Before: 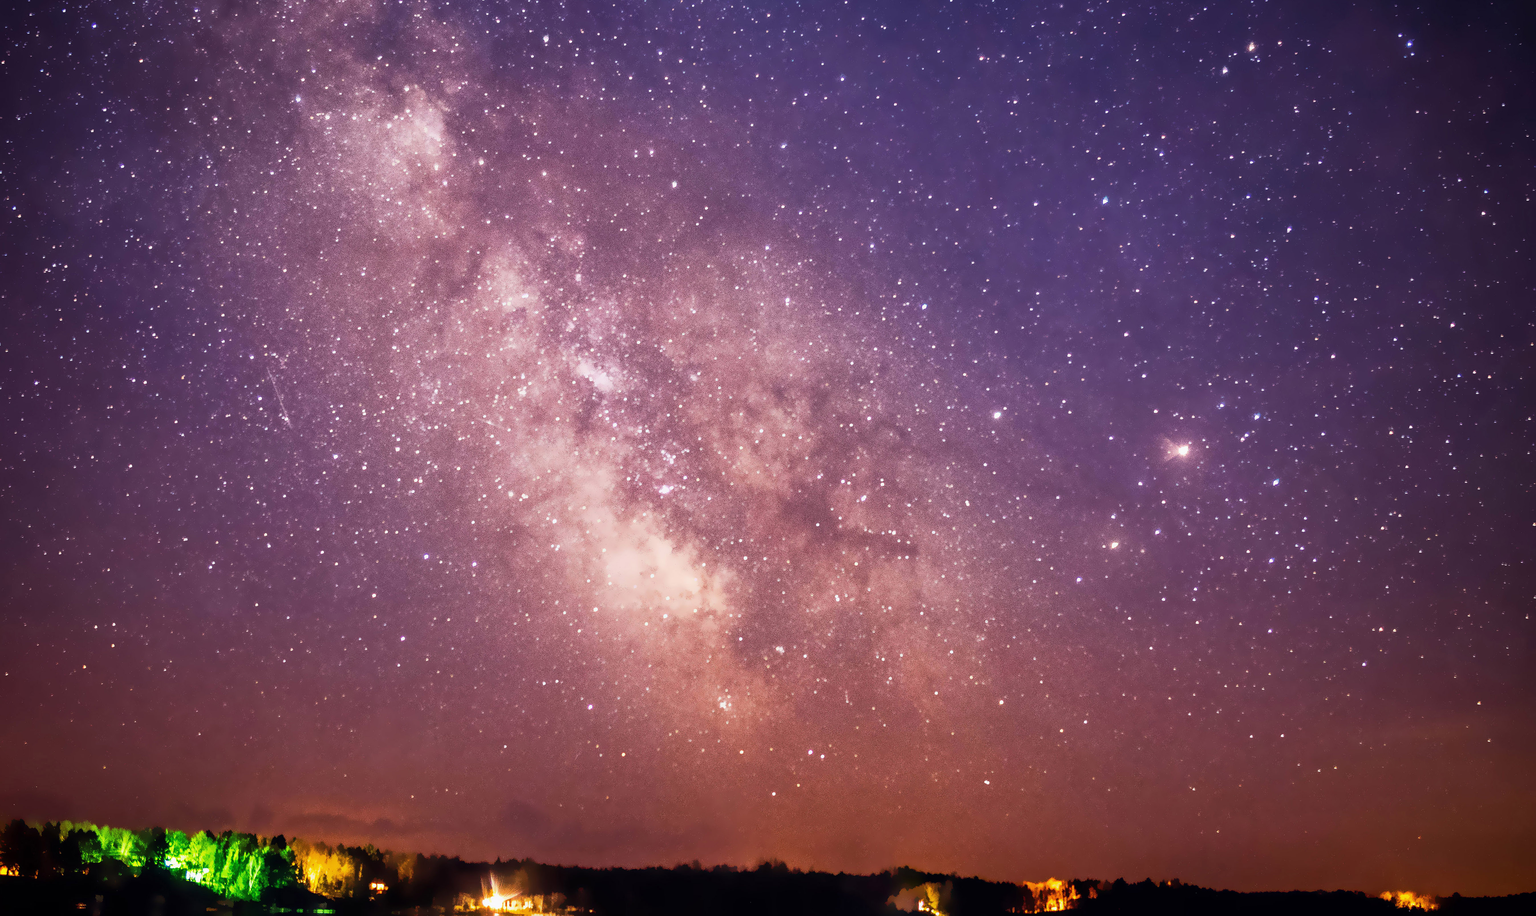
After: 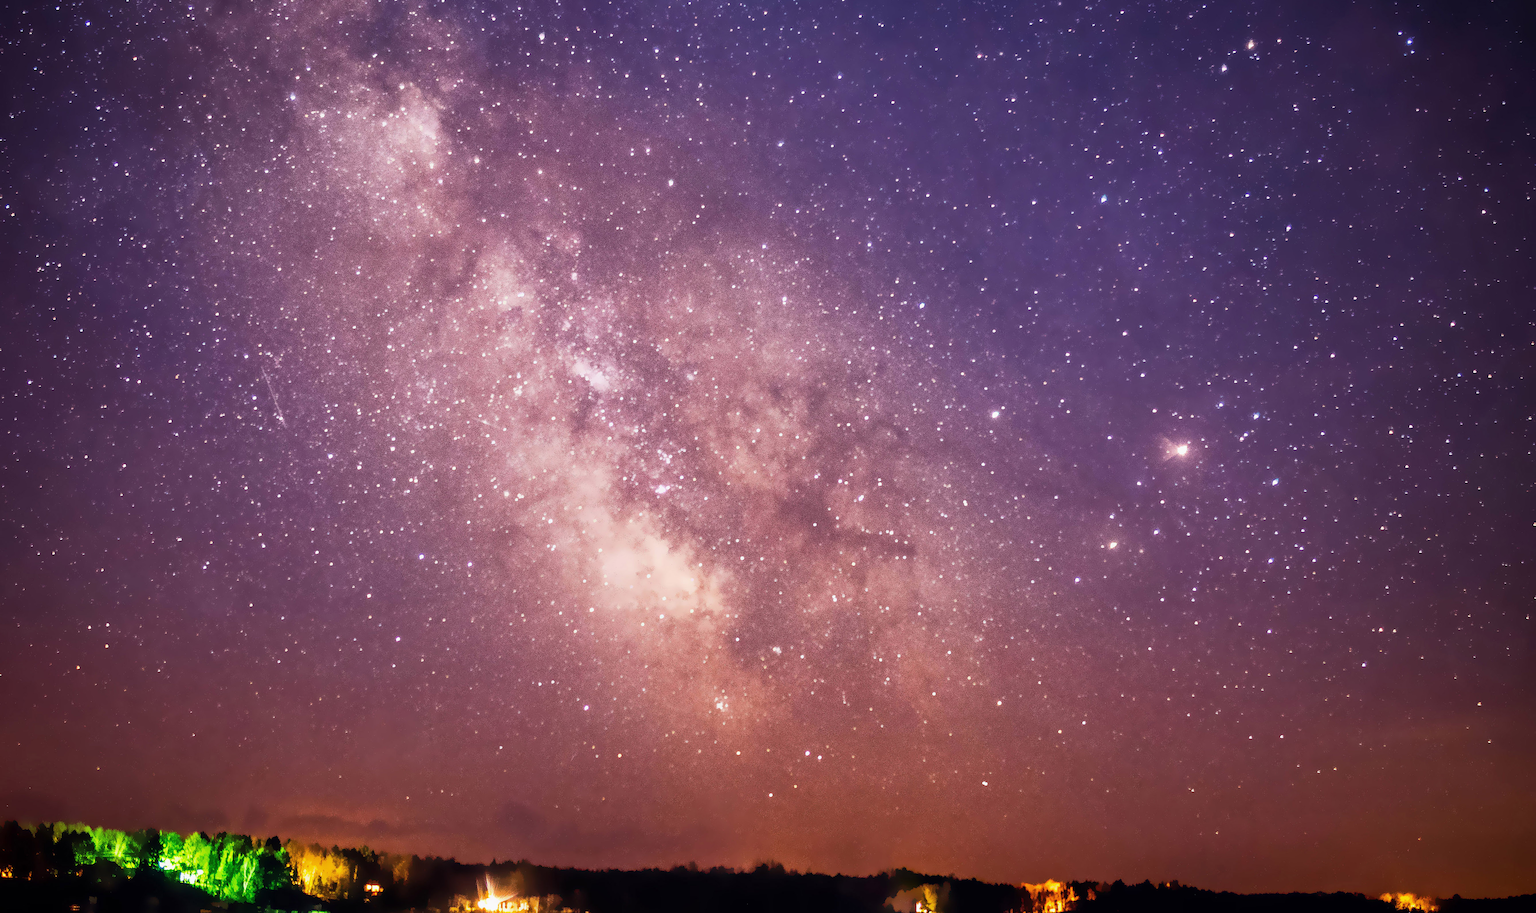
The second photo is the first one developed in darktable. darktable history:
crop and rotate: left 0.471%, top 0.329%, bottom 0.355%
